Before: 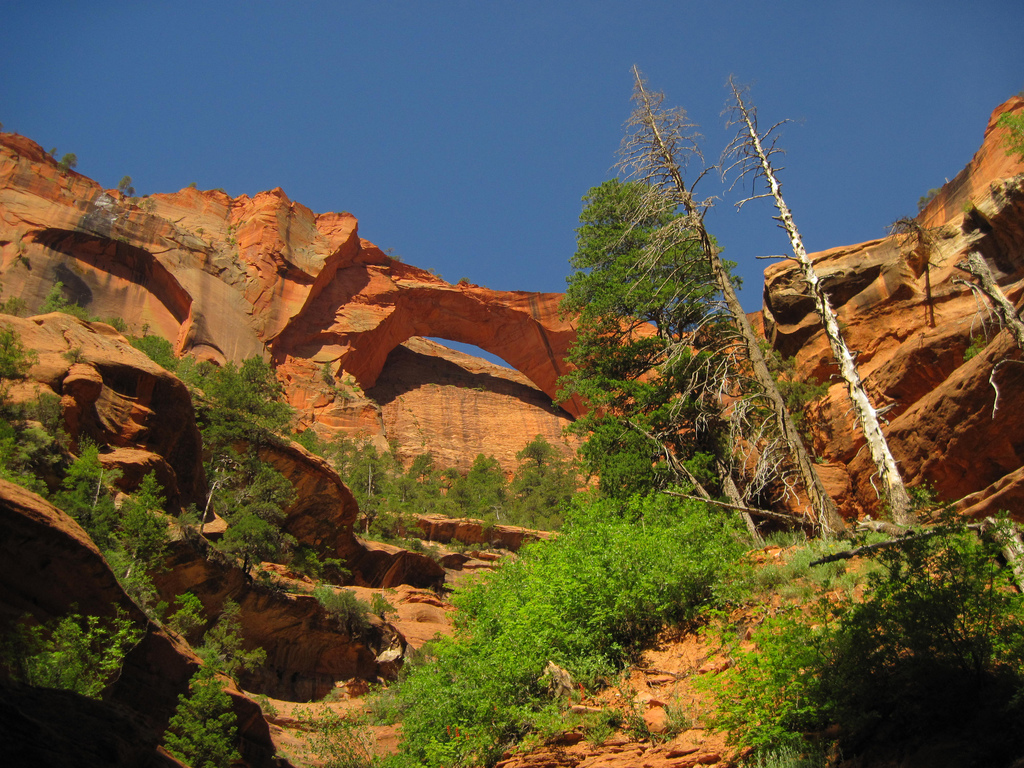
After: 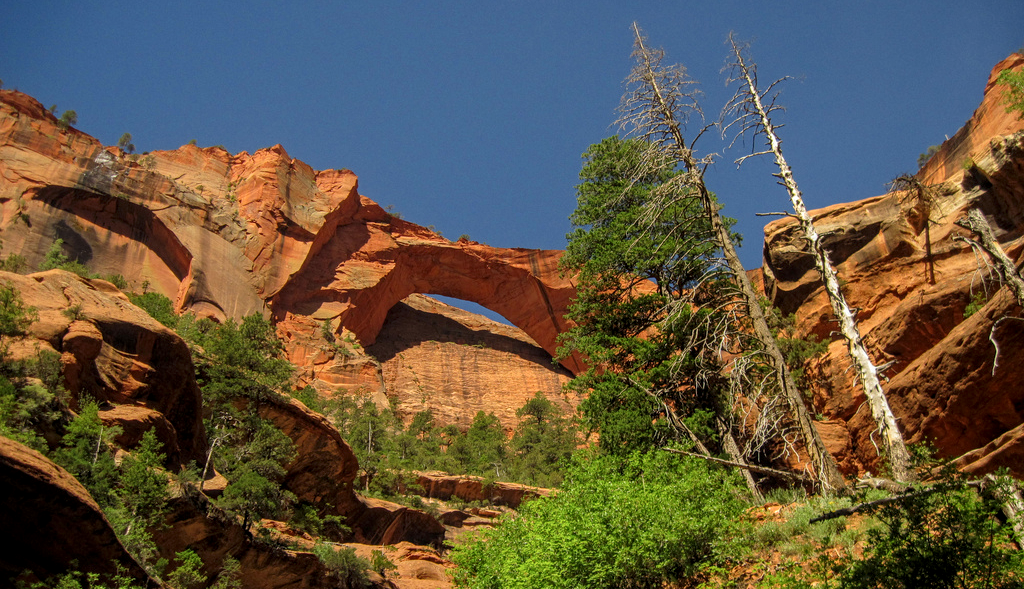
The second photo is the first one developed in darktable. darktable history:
exposure: exposure -0.177 EV, compensate highlight preservation false
local contrast: detail 154%
crop: top 5.667%, bottom 17.637%
contrast equalizer: y [[0.439, 0.44, 0.442, 0.457, 0.493, 0.498], [0.5 ×6], [0.5 ×6], [0 ×6], [0 ×6]], mix 0.59
